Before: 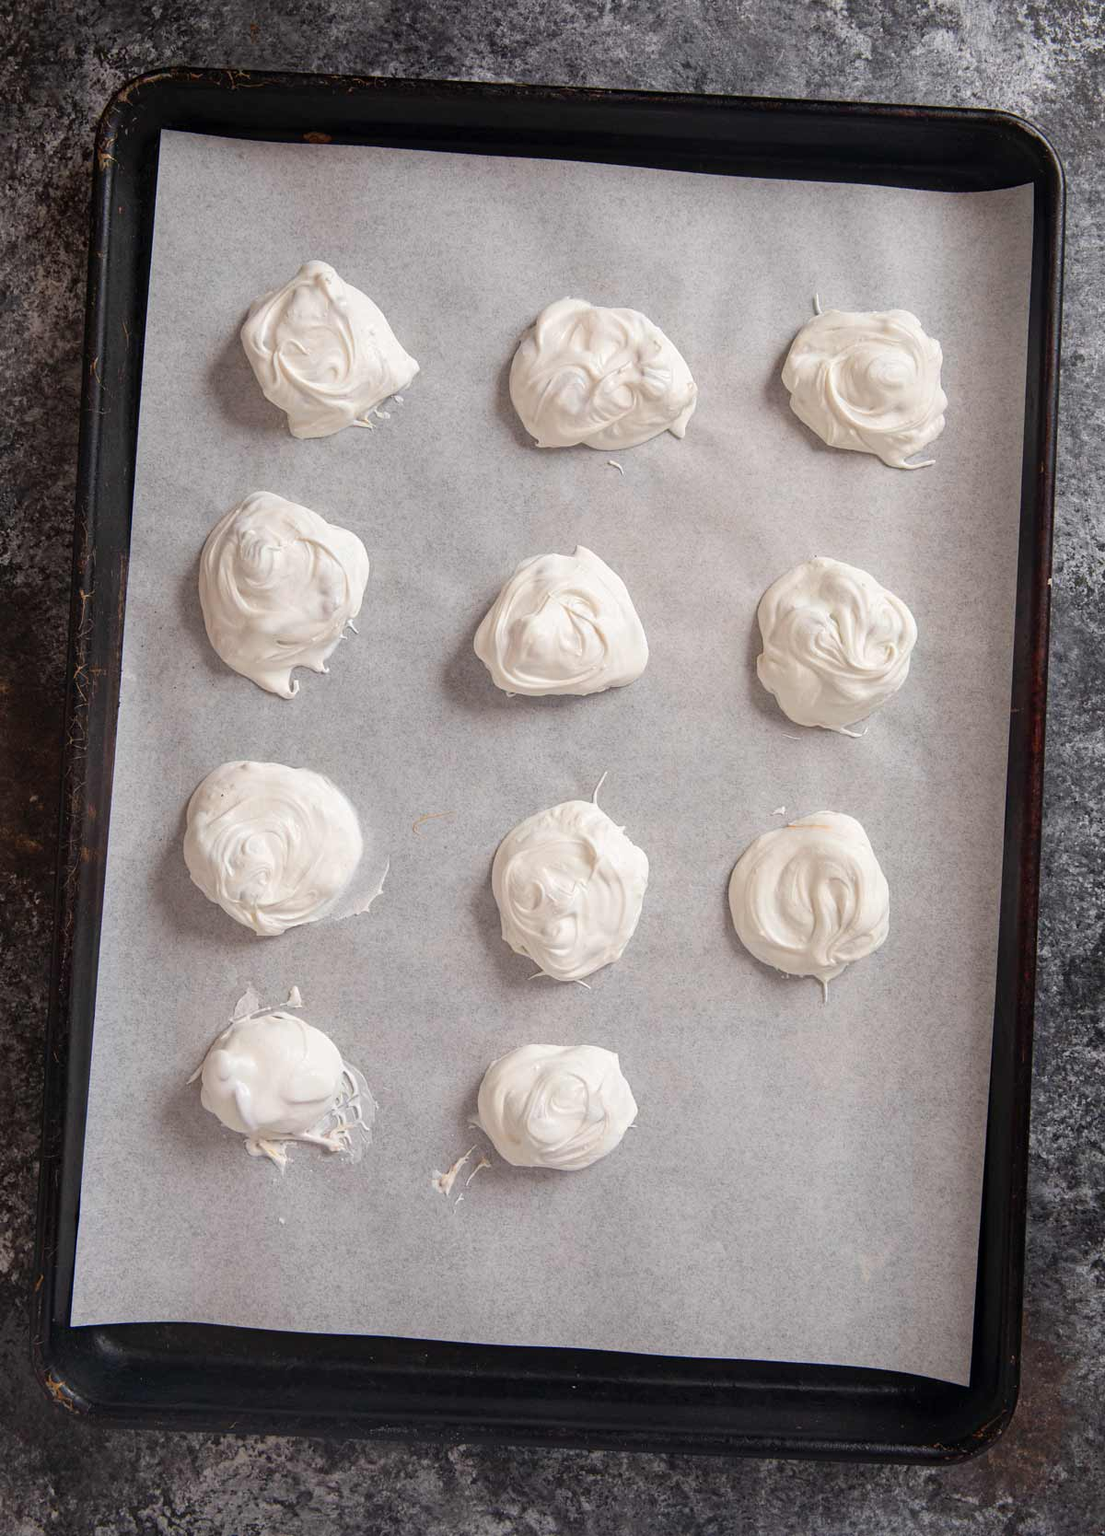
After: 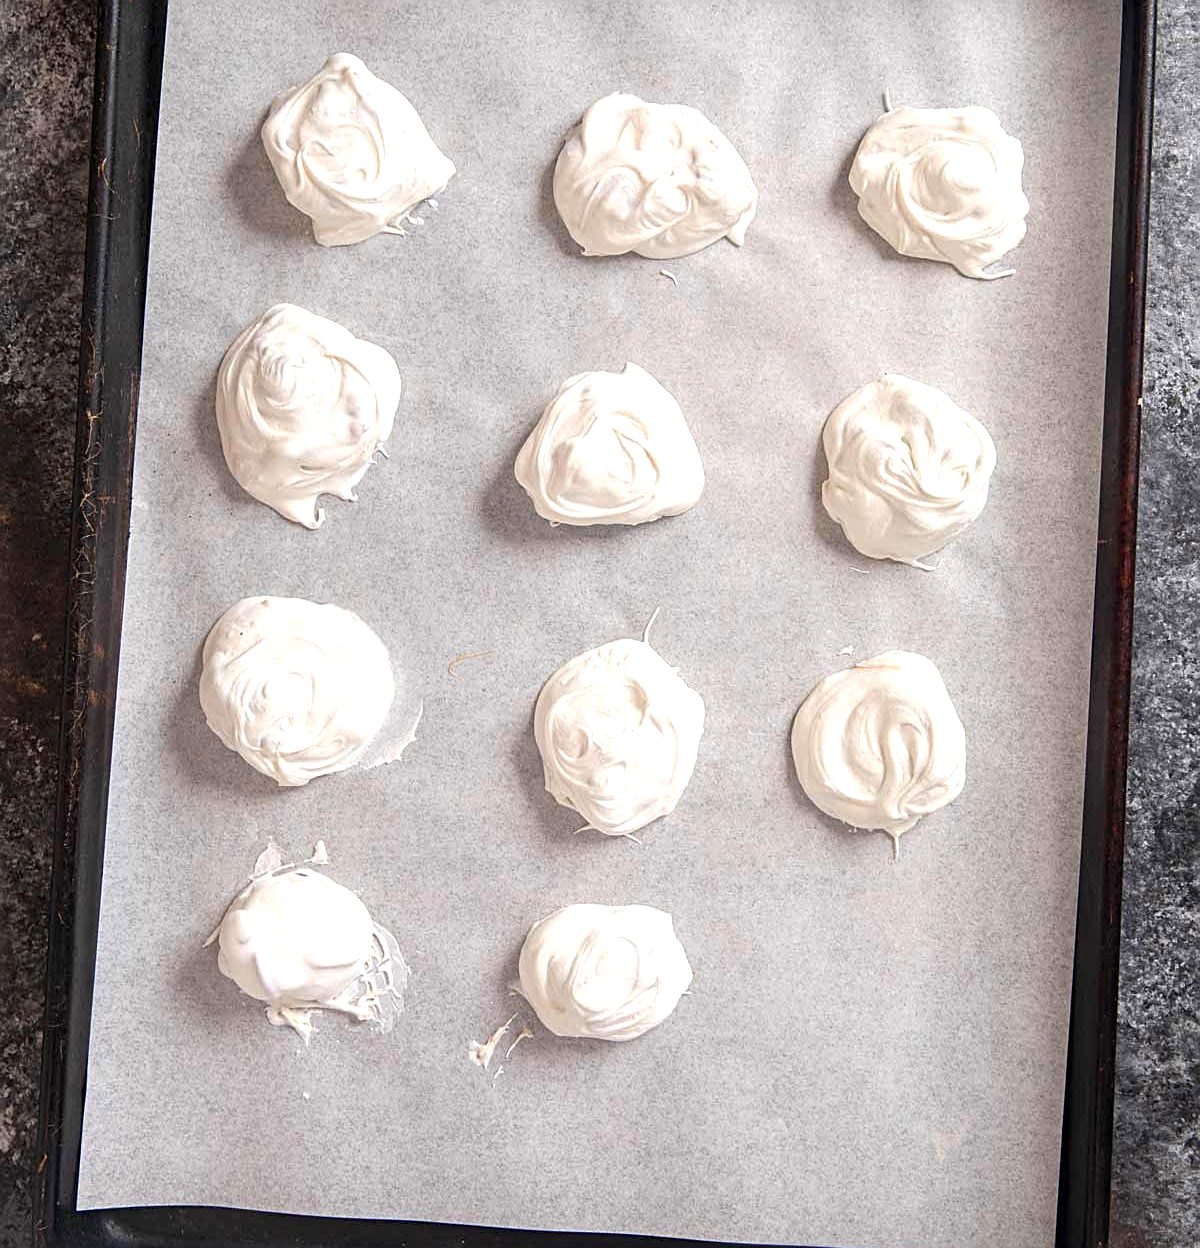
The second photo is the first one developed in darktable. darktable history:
local contrast: highlights 104%, shadows 98%, detail 119%, midtone range 0.2
crop: top 13.826%, bottom 10.743%
sharpen: amount 0.494
exposure: black level correction 0, exposure 0.499 EV, compensate highlight preservation false
